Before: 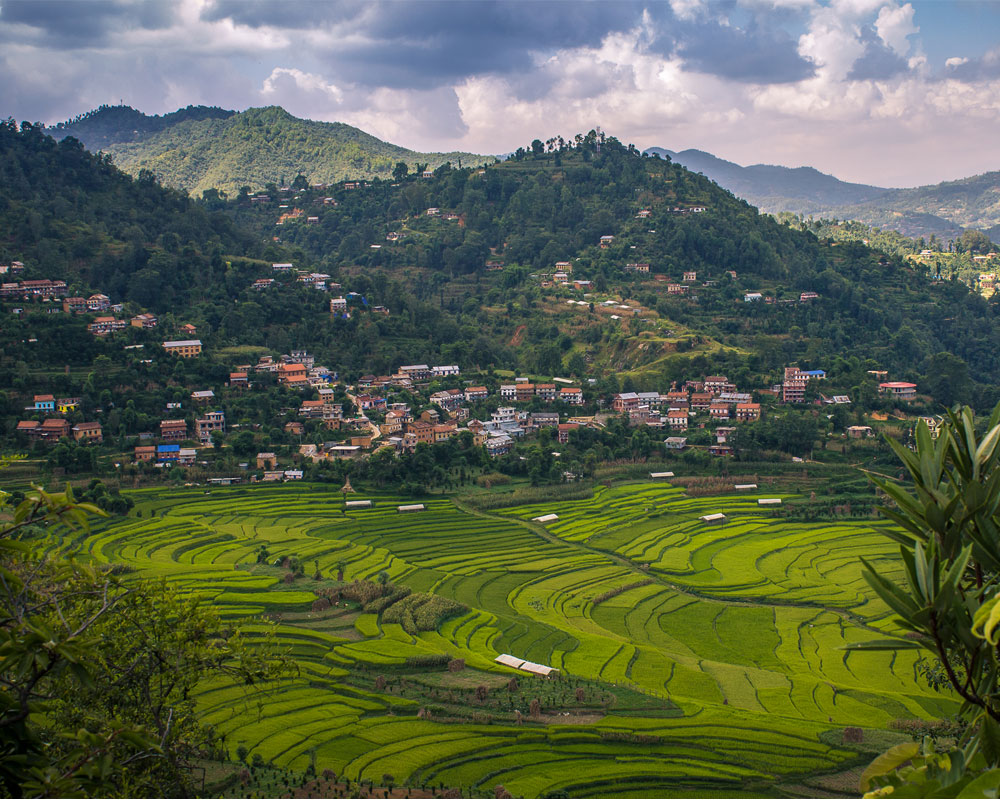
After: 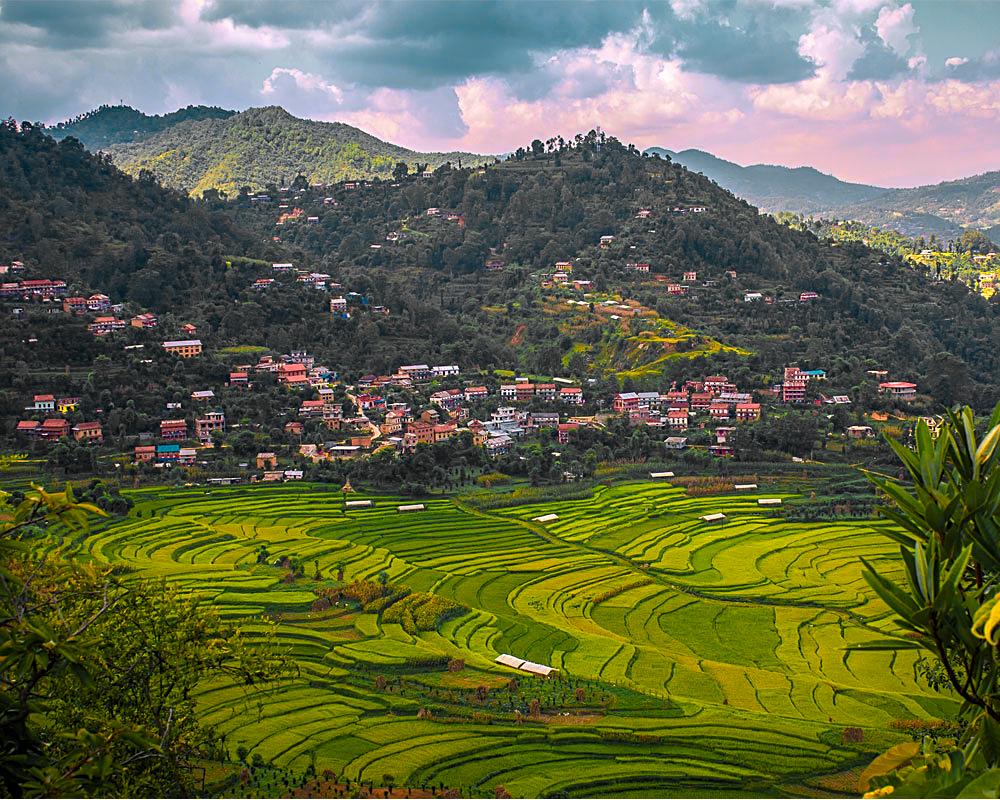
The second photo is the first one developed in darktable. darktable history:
sharpen: on, module defaults
color zones: curves: ch0 [(0.257, 0.558) (0.75, 0.565)]; ch1 [(0.004, 0.857) (0.14, 0.416) (0.257, 0.695) (0.442, 0.032) (0.736, 0.266) (0.891, 0.741)]; ch2 [(0, 0.623) (0.112, 0.436) (0.271, 0.474) (0.516, 0.64) (0.743, 0.286)]
color balance rgb: perceptual saturation grading › global saturation 35.743%, perceptual saturation grading › shadows 34.708%, global vibrance 20%
